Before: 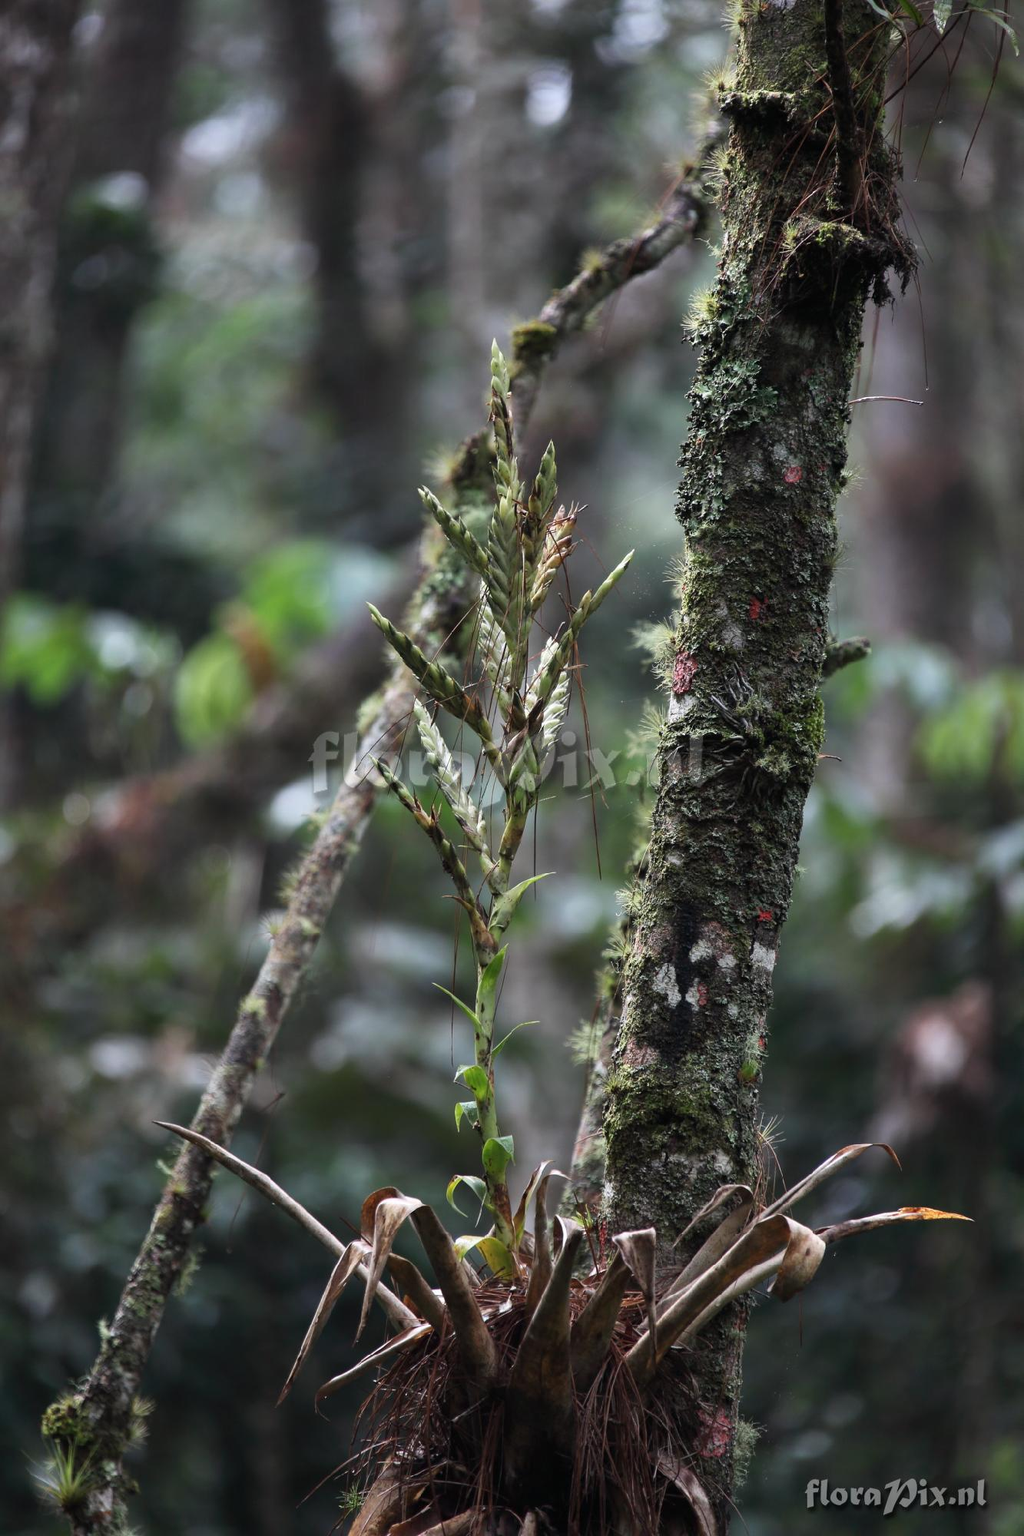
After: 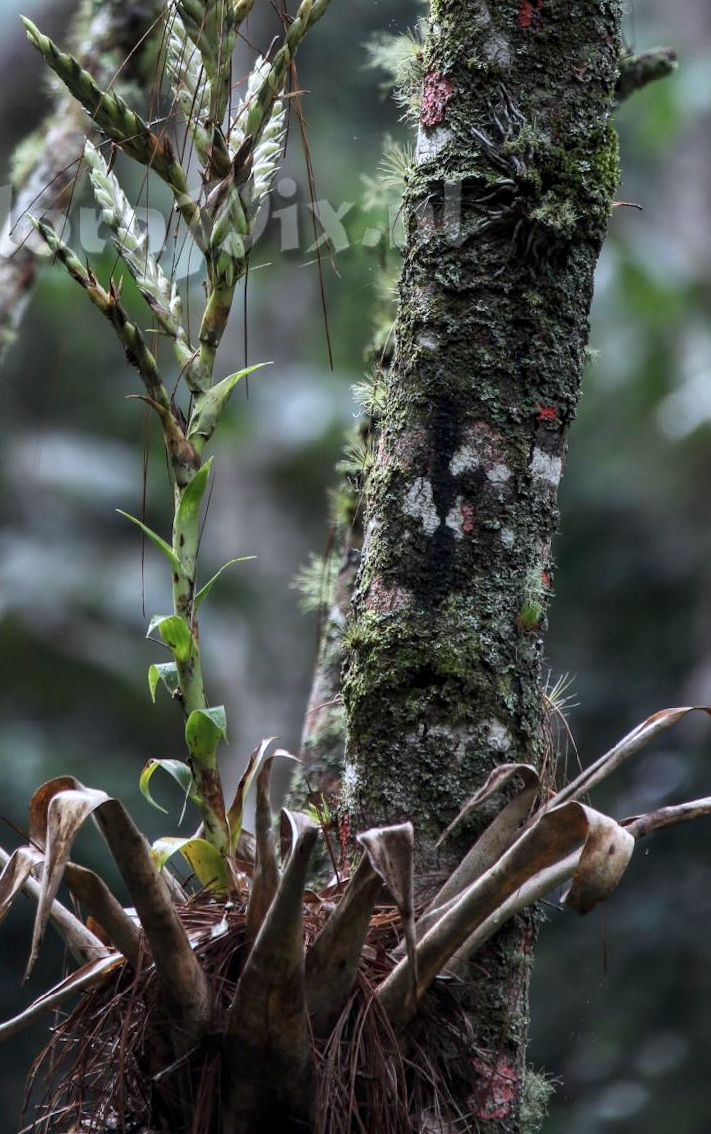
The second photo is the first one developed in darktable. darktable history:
crop: left 34.479%, top 38.822%, right 13.718%, bottom 5.172%
rotate and perspective: rotation -1.17°, automatic cropping off
white balance: red 0.967, blue 1.049
local contrast: on, module defaults
